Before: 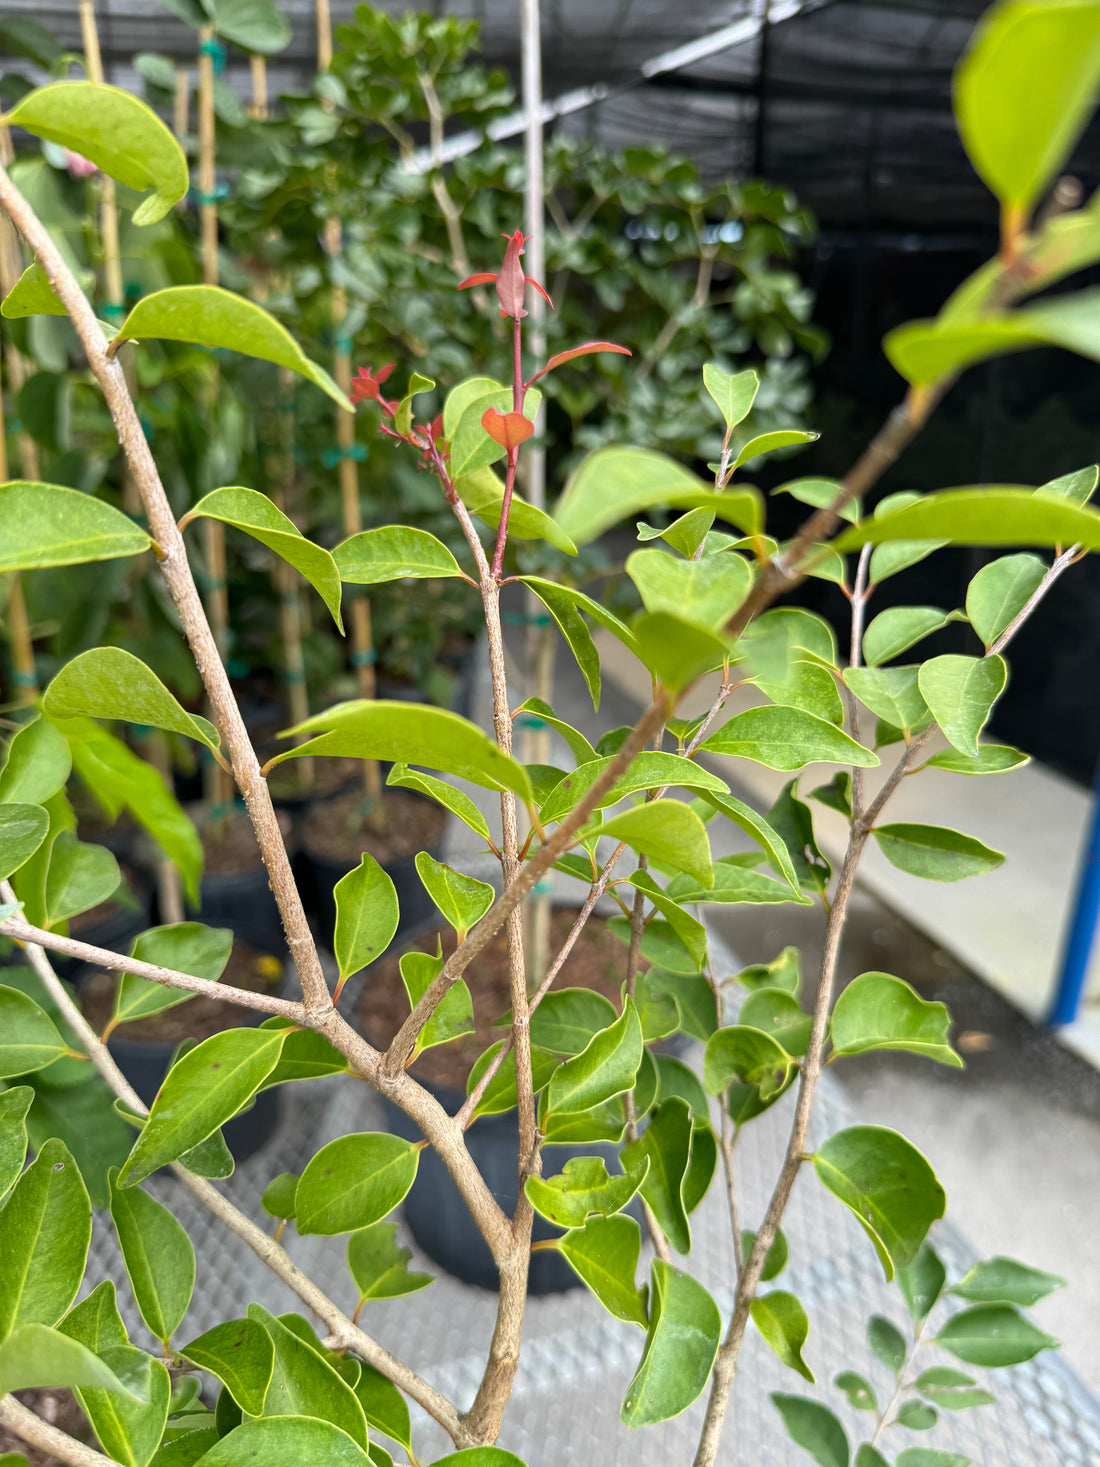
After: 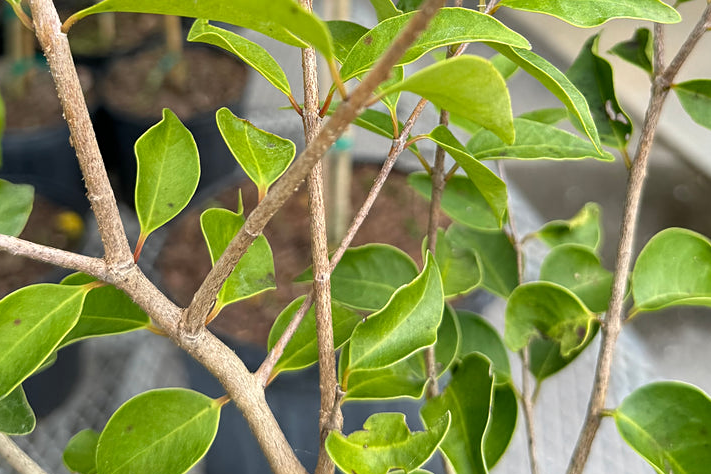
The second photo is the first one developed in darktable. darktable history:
crop: left 18.124%, top 50.719%, right 17.18%, bottom 16.921%
sharpen: amount 0.208
